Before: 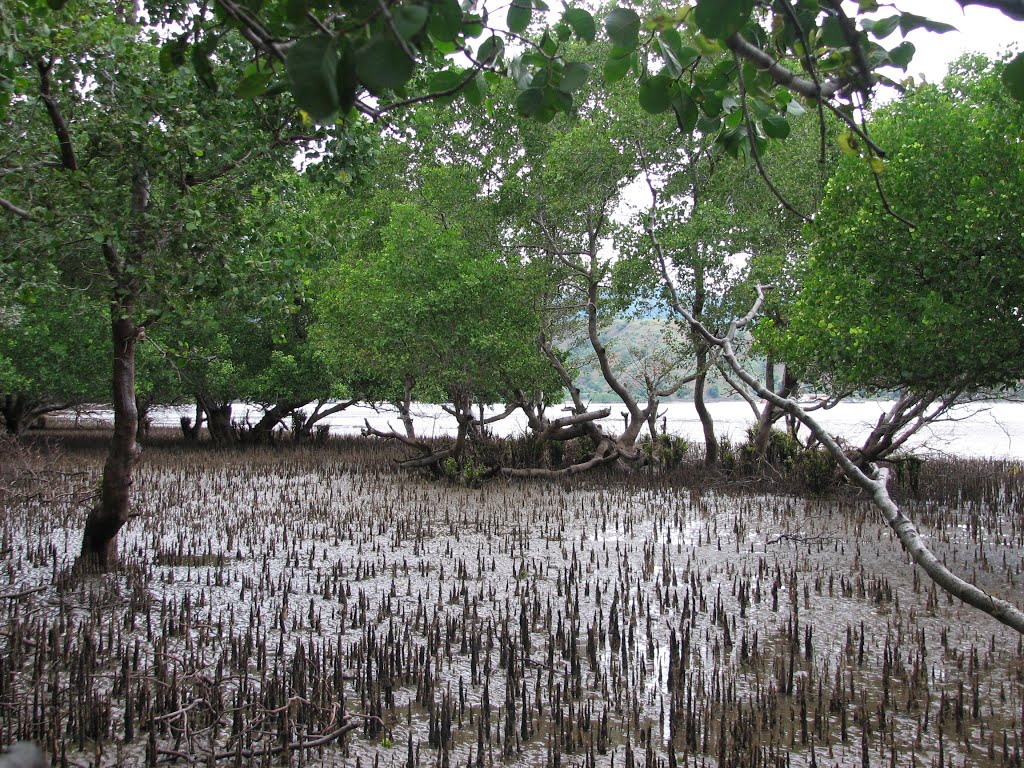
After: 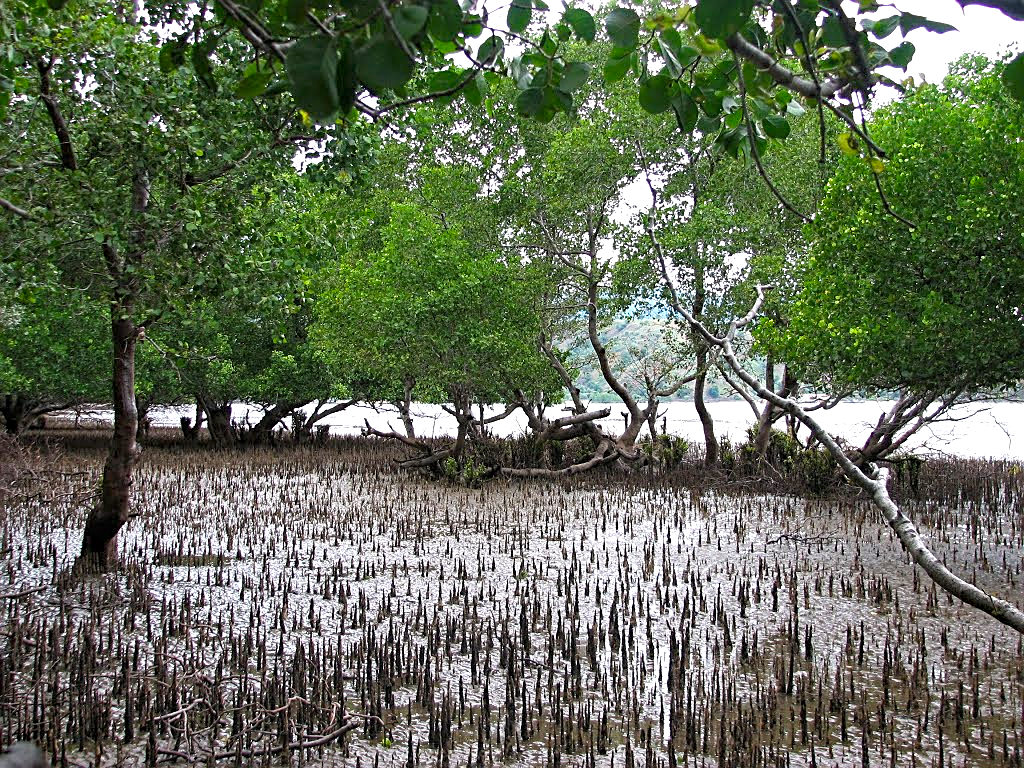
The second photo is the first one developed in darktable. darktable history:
local contrast: highlights 103%, shadows 103%, detail 119%, midtone range 0.2
sharpen: on, module defaults
haze removal: strength 0.297, distance 0.248, compatibility mode true, adaptive false
color balance rgb: perceptual saturation grading › global saturation 19.4%, perceptual brilliance grading › global brilliance 11.219%
